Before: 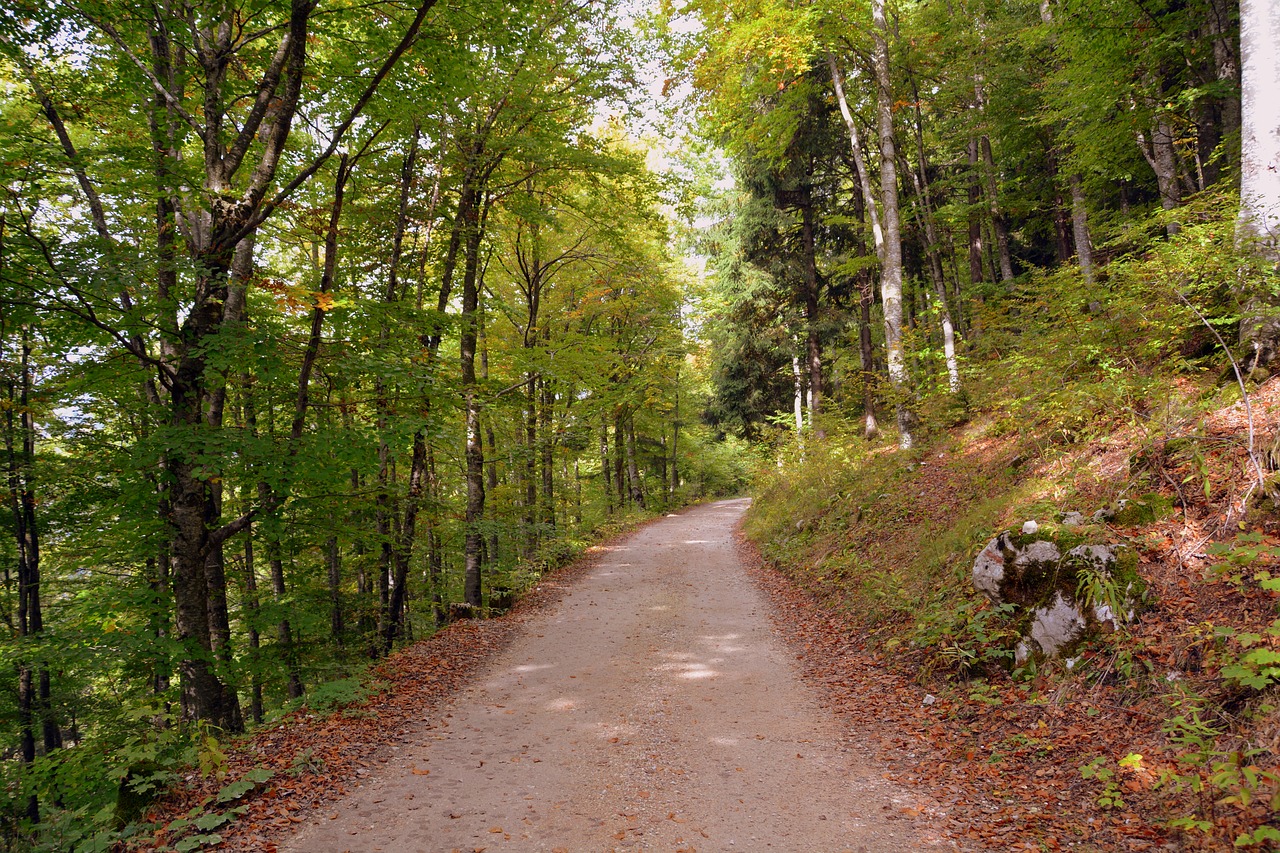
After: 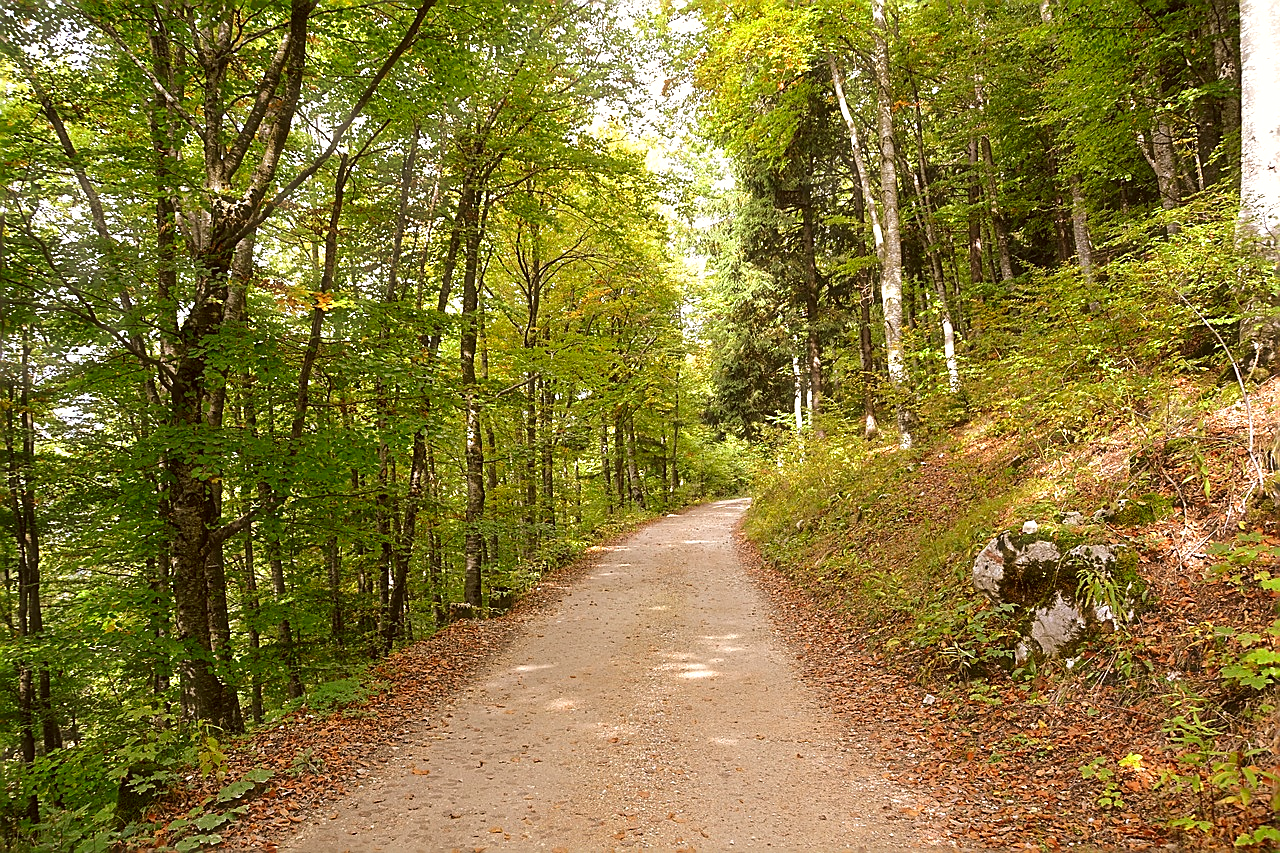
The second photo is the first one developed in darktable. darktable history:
sharpen: amount 1
exposure: black level correction 0, exposure 0.5 EV, compensate exposure bias true, compensate highlight preservation false
haze removal: strength -0.1, adaptive false
color correction: highlights a* -1.43, highlights b* 10.12, shadows a* 0.395, shadows b* 19.35
